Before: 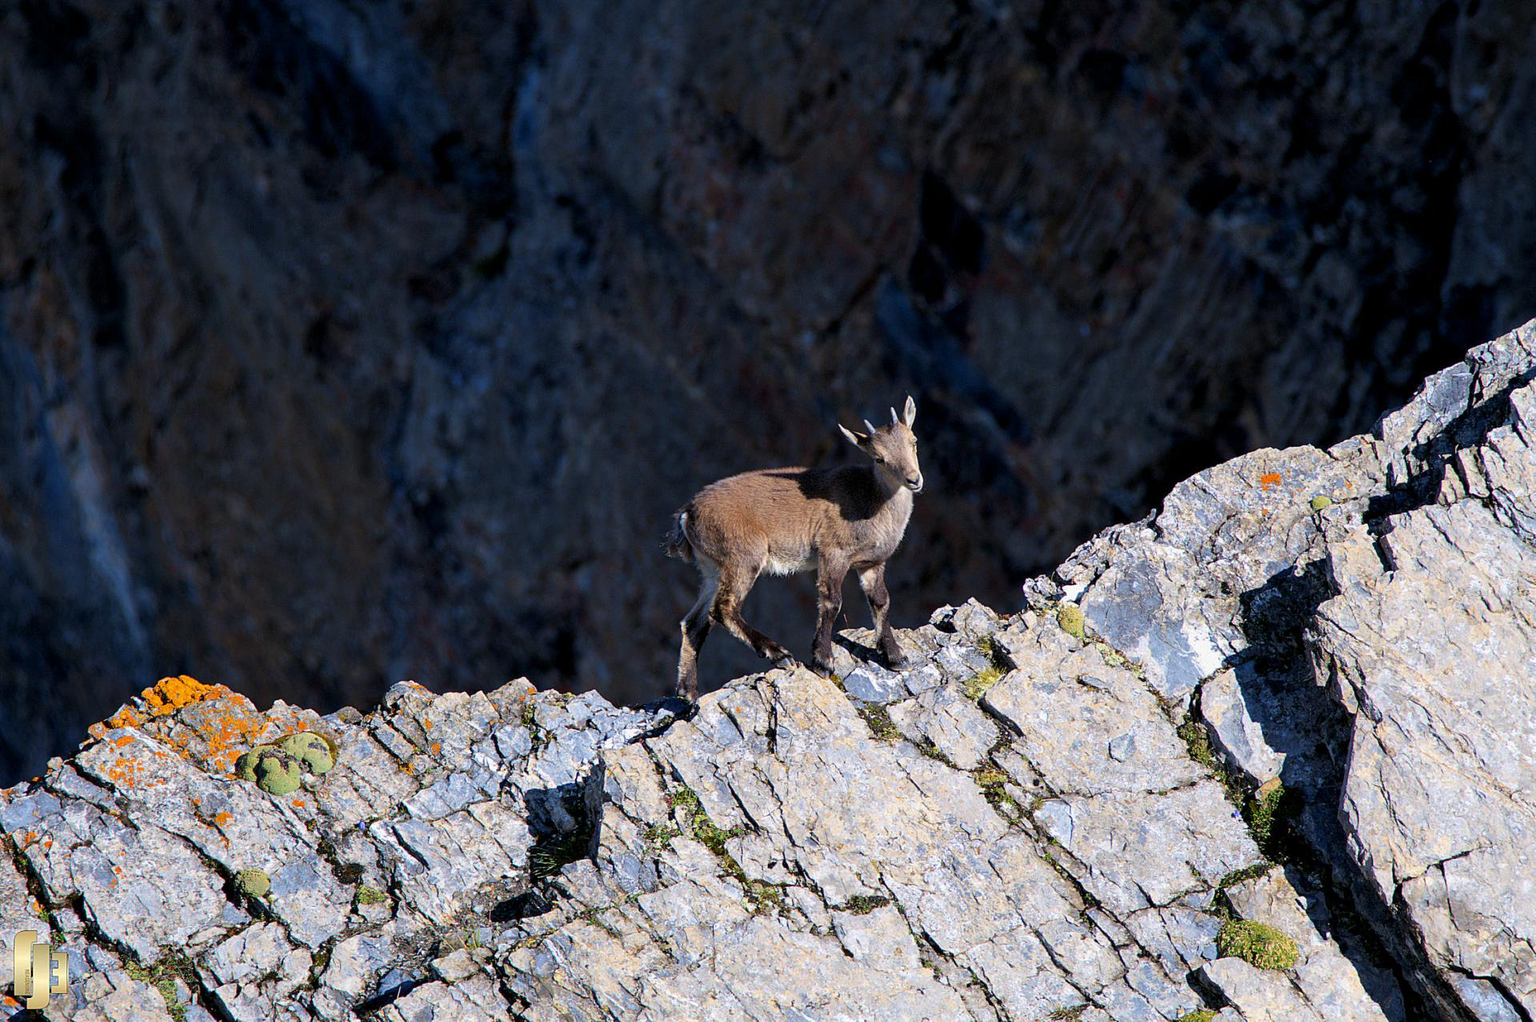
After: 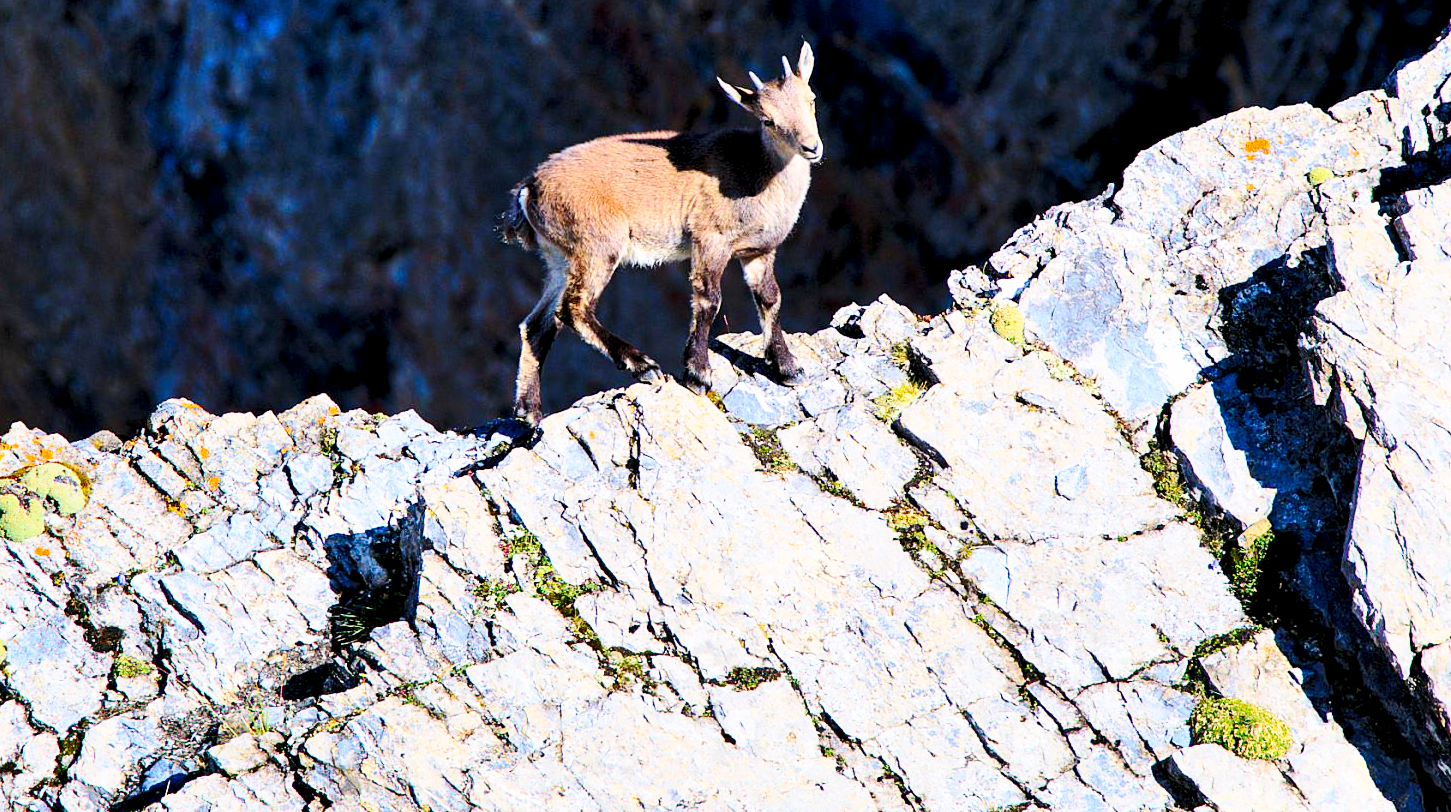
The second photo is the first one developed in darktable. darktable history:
shadows and highlights: radius 262.88, soften with gaussian
crop and rotate: left 17.276%, top 35.457%, right 7.123%, bottom 0.985%
exposure: black level correction 0.005, exposure 0.017 EV, compensate exposure bias true, compensate highlight preservation false
contrast brightness saturation: contrast 0.199, brightness 0.164, saturation 0.228
base curve: curves: ch0 [(0, 0) (0.028, 0.03) (0.121, 0.232) (0.46, 0.748) (0.859, 0.968) (1, 1)], preserve colors none
